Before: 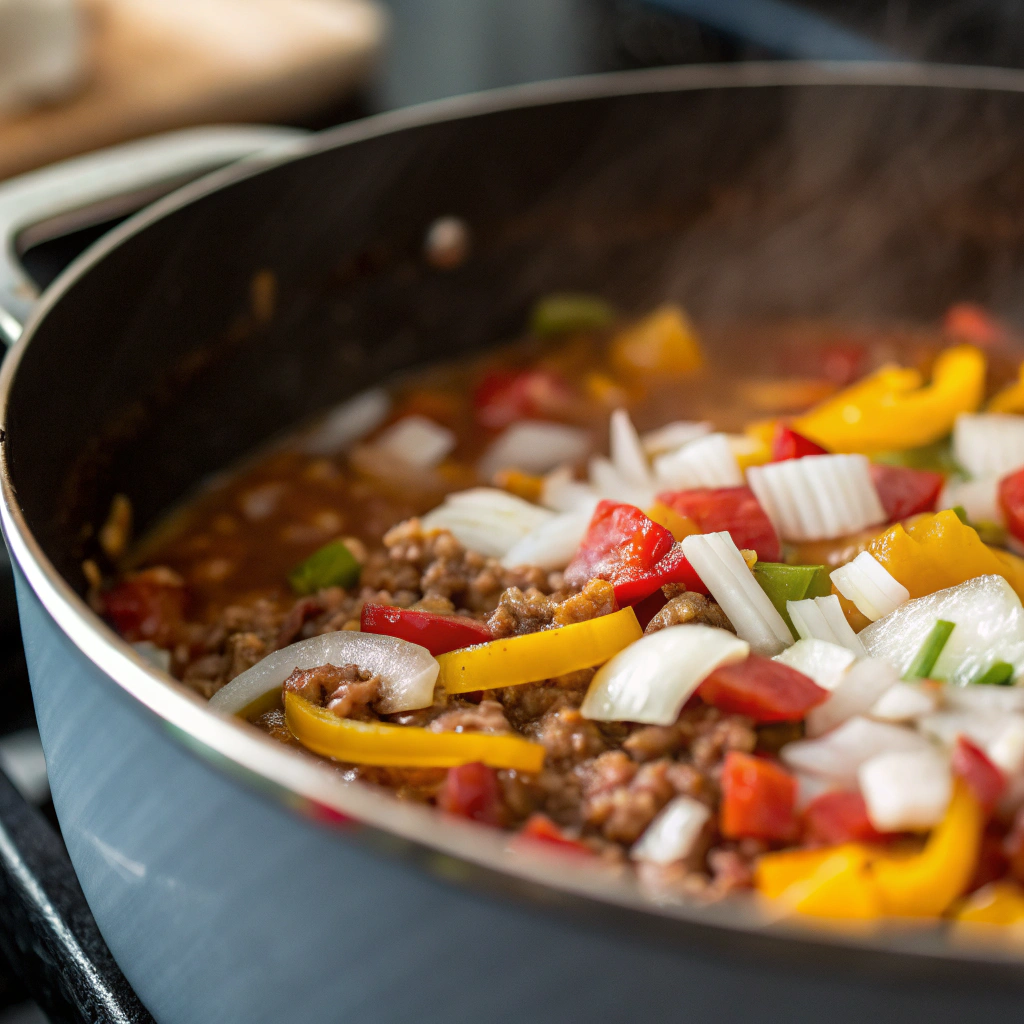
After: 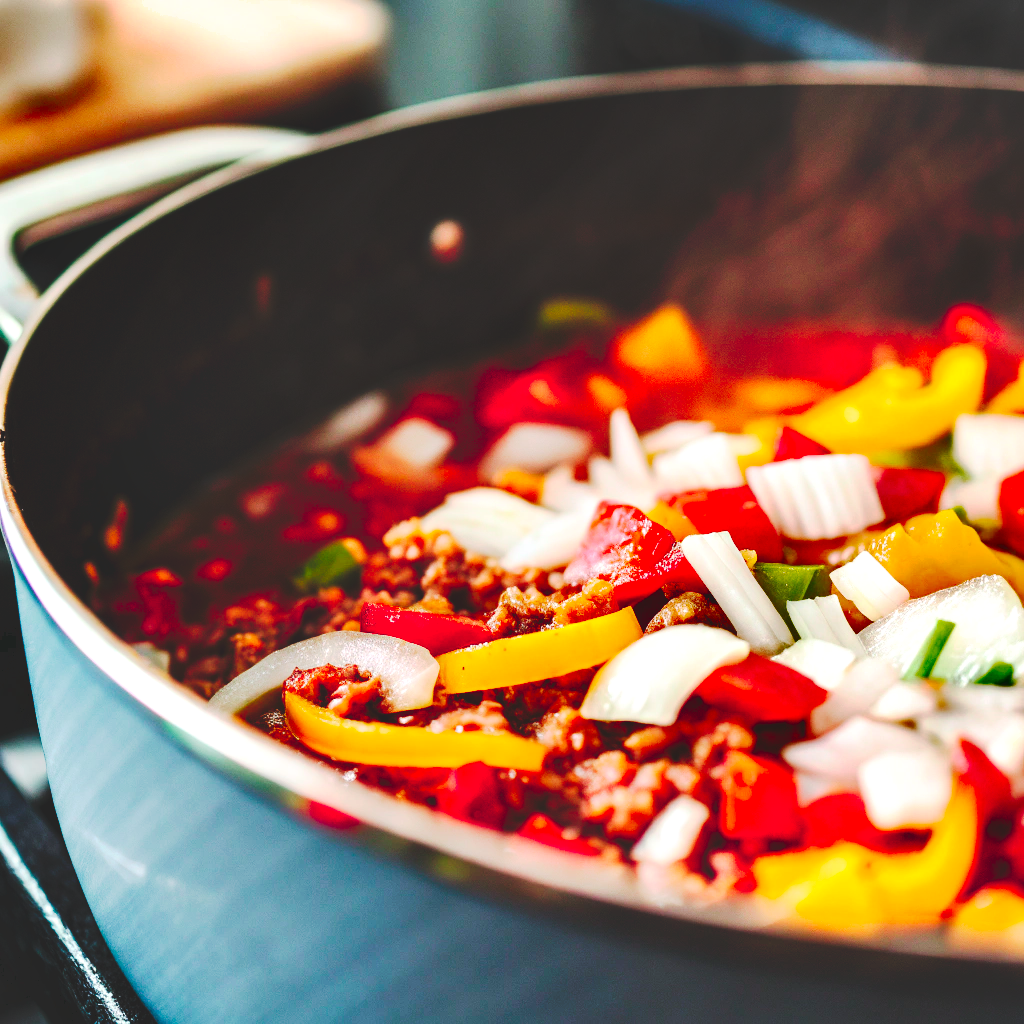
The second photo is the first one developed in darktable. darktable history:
shadows and highlights: white point adjustment -3.64, highlights -63.34, highlights color adjustment 42%, soften with gaussian
exposure: black level correction 0, exposure 0.7 EV, compensate exposure bias true, compensate highlight preservation false
color contrast: green-magenta contrast 1.73, blue-yellow contrast 1.15
rgb curve: curves: ch0 [(0, 0) (0.078, 0.051) (0.929, 0.956) (1, 1)], compensate middle gray true
tone curve: curves: ch0 [(0, 0) (0.003, 0.145) (0.011, 0.15) (0.025, 0.15) (0.044, 0.156) (0.069, 0.161) (0.1, 0.169) (0.136, 0.175) (0.177, 0.184) (0.224, 0.196) (0.277, 0.234) (0.335, 0.291) (0.399, 0.391) (0.468, 0.505) (0.543, 0.633) (0.623, 0.742) (0.709, 0.826) (0.801, 0.882) (0.898, 0.93) (1, 1)], preserve colors none
